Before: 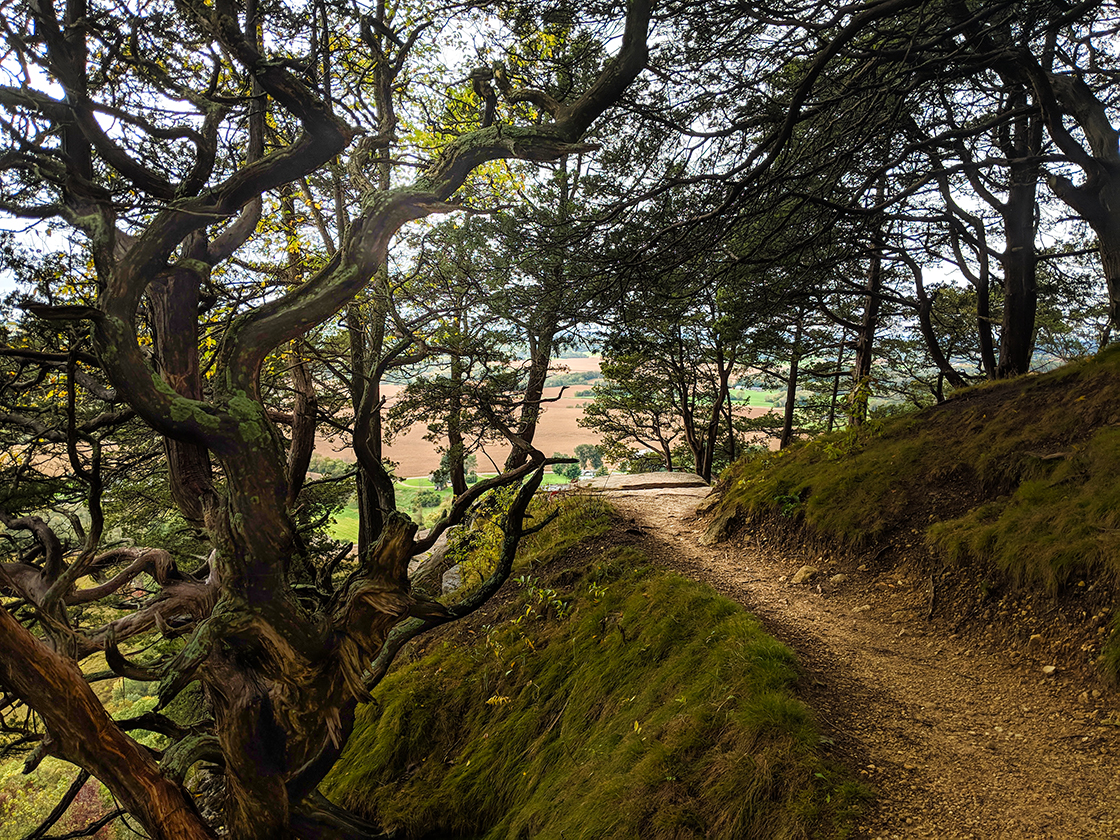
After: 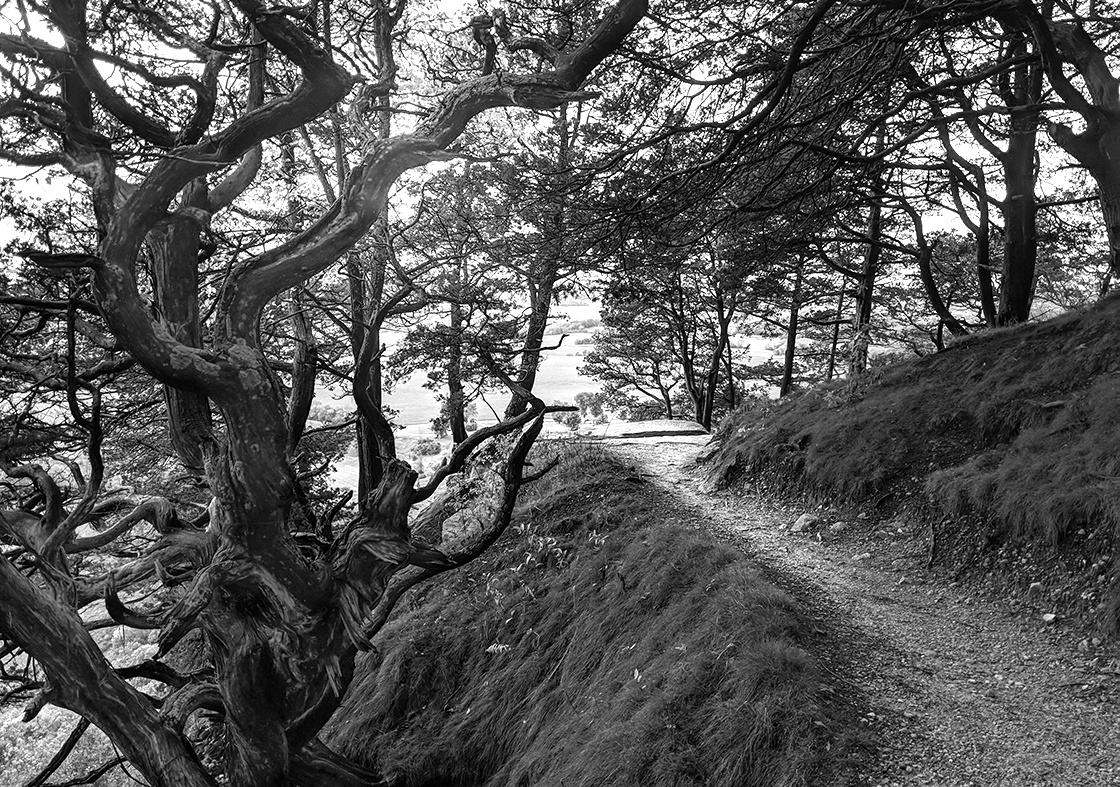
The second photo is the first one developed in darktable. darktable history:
white balance: red 1.042, blue 1.17
monochrome: on, module defaults
crop and rotate: top 6.25%
exposure: exposure 0.6 EV, compensate highlight preservation false
